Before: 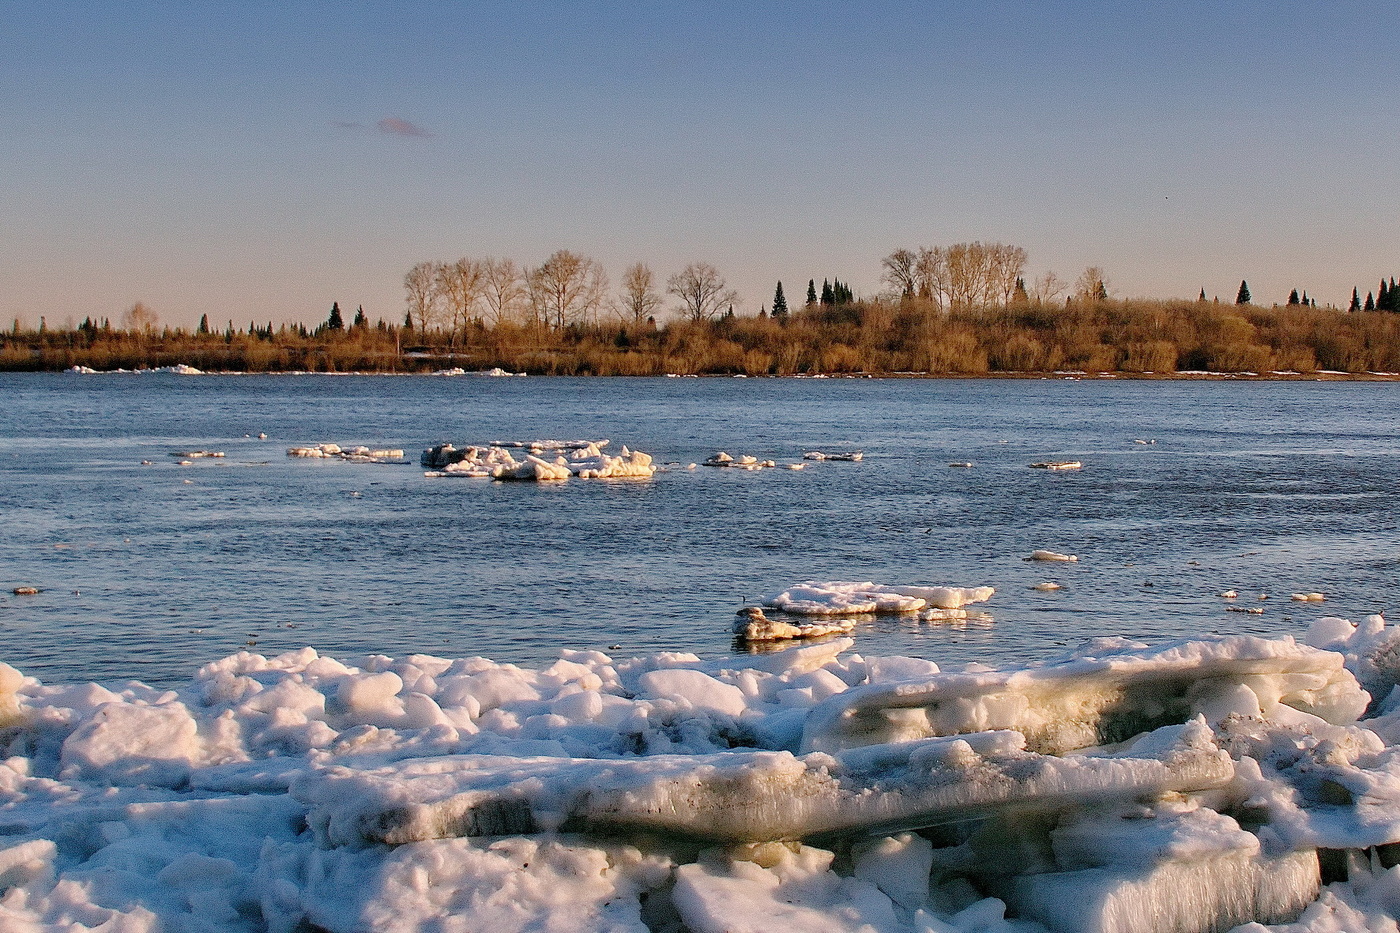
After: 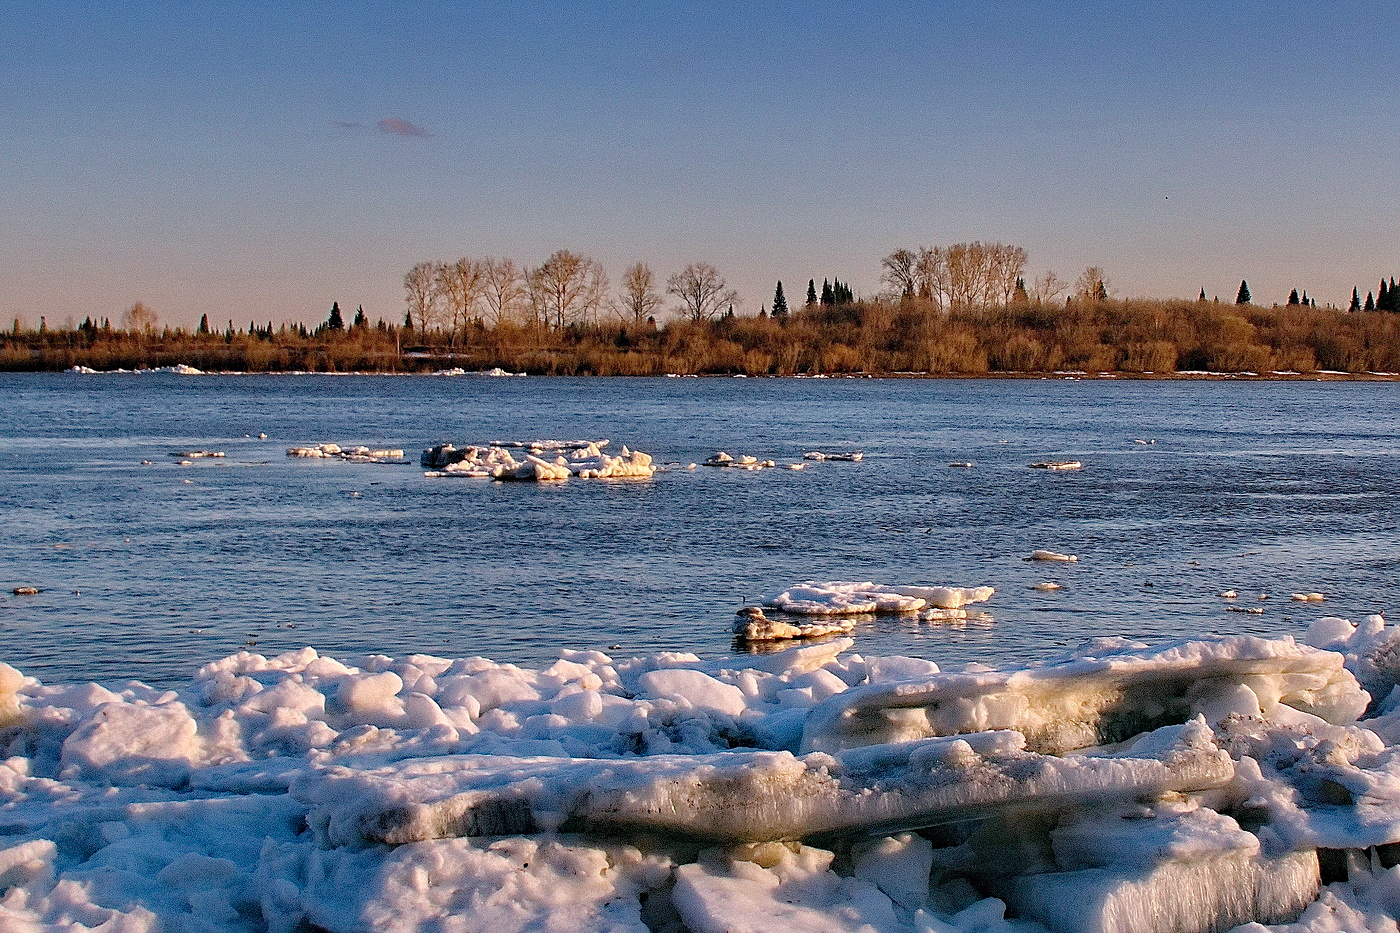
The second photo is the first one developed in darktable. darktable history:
sharpen: amount 0.2
color balance: gamma [0.9, 0.988, 0.975, 1.025], gain [1.05, 1, 1, 1]
haze removal: compatibility mode true, adaptive false
